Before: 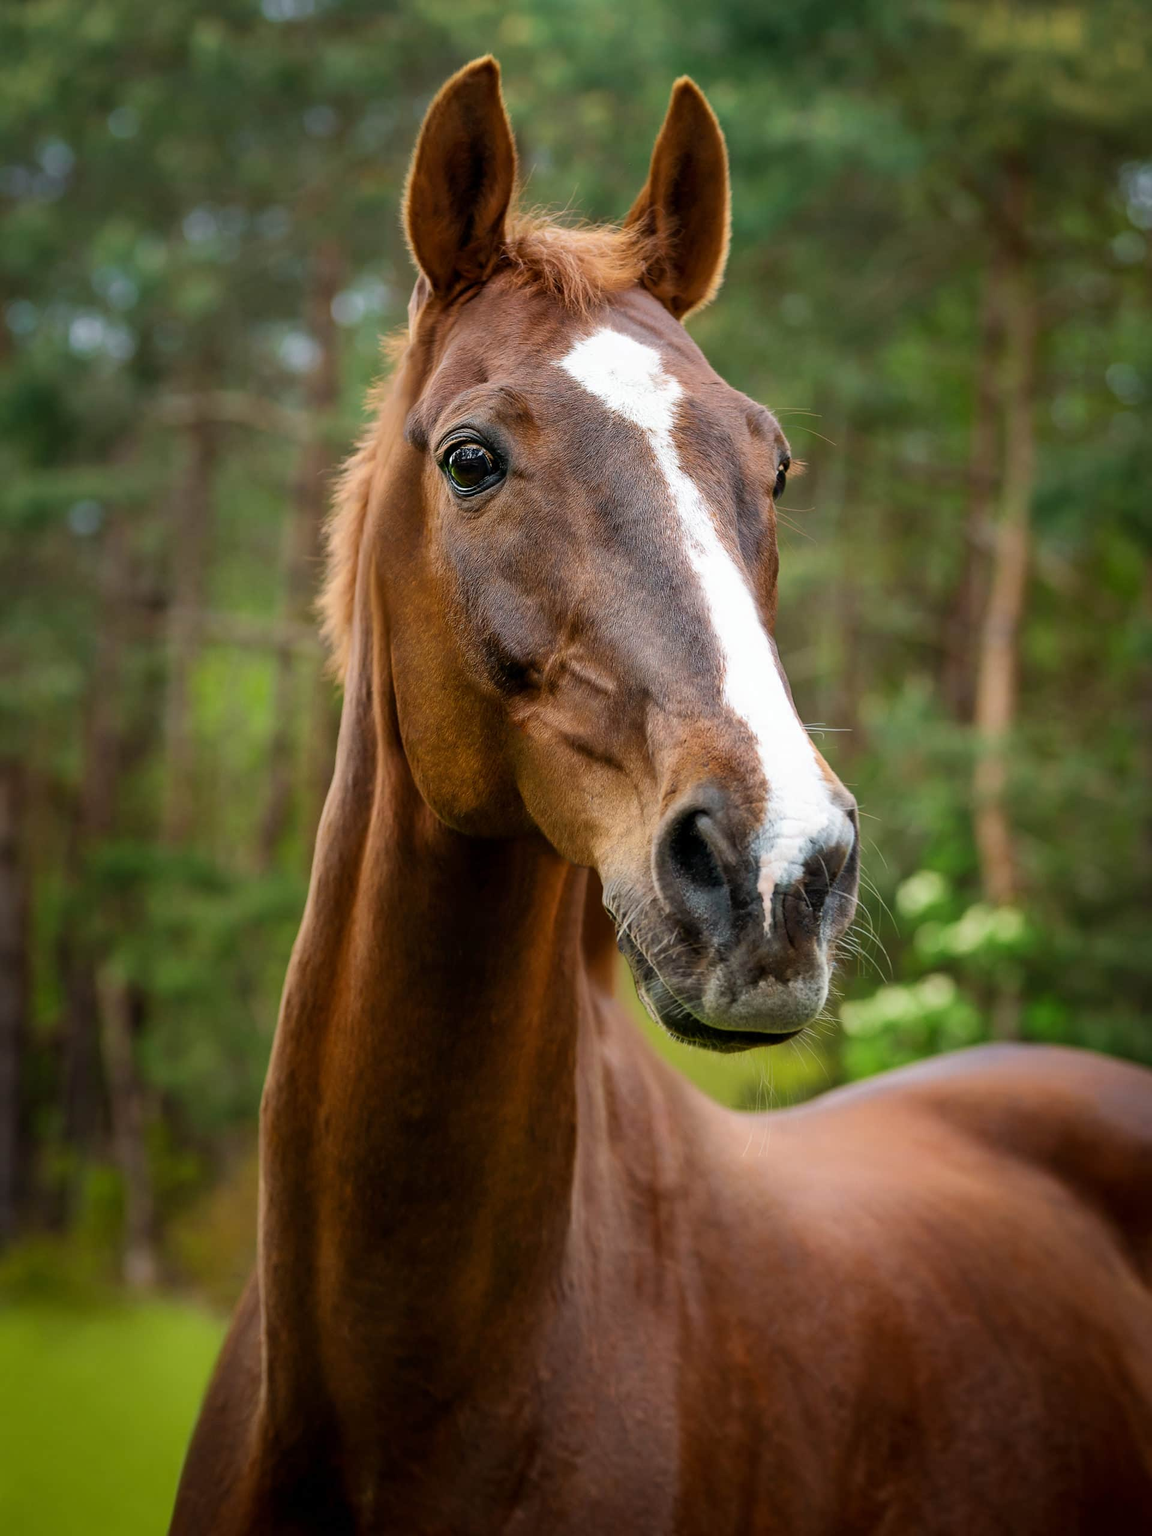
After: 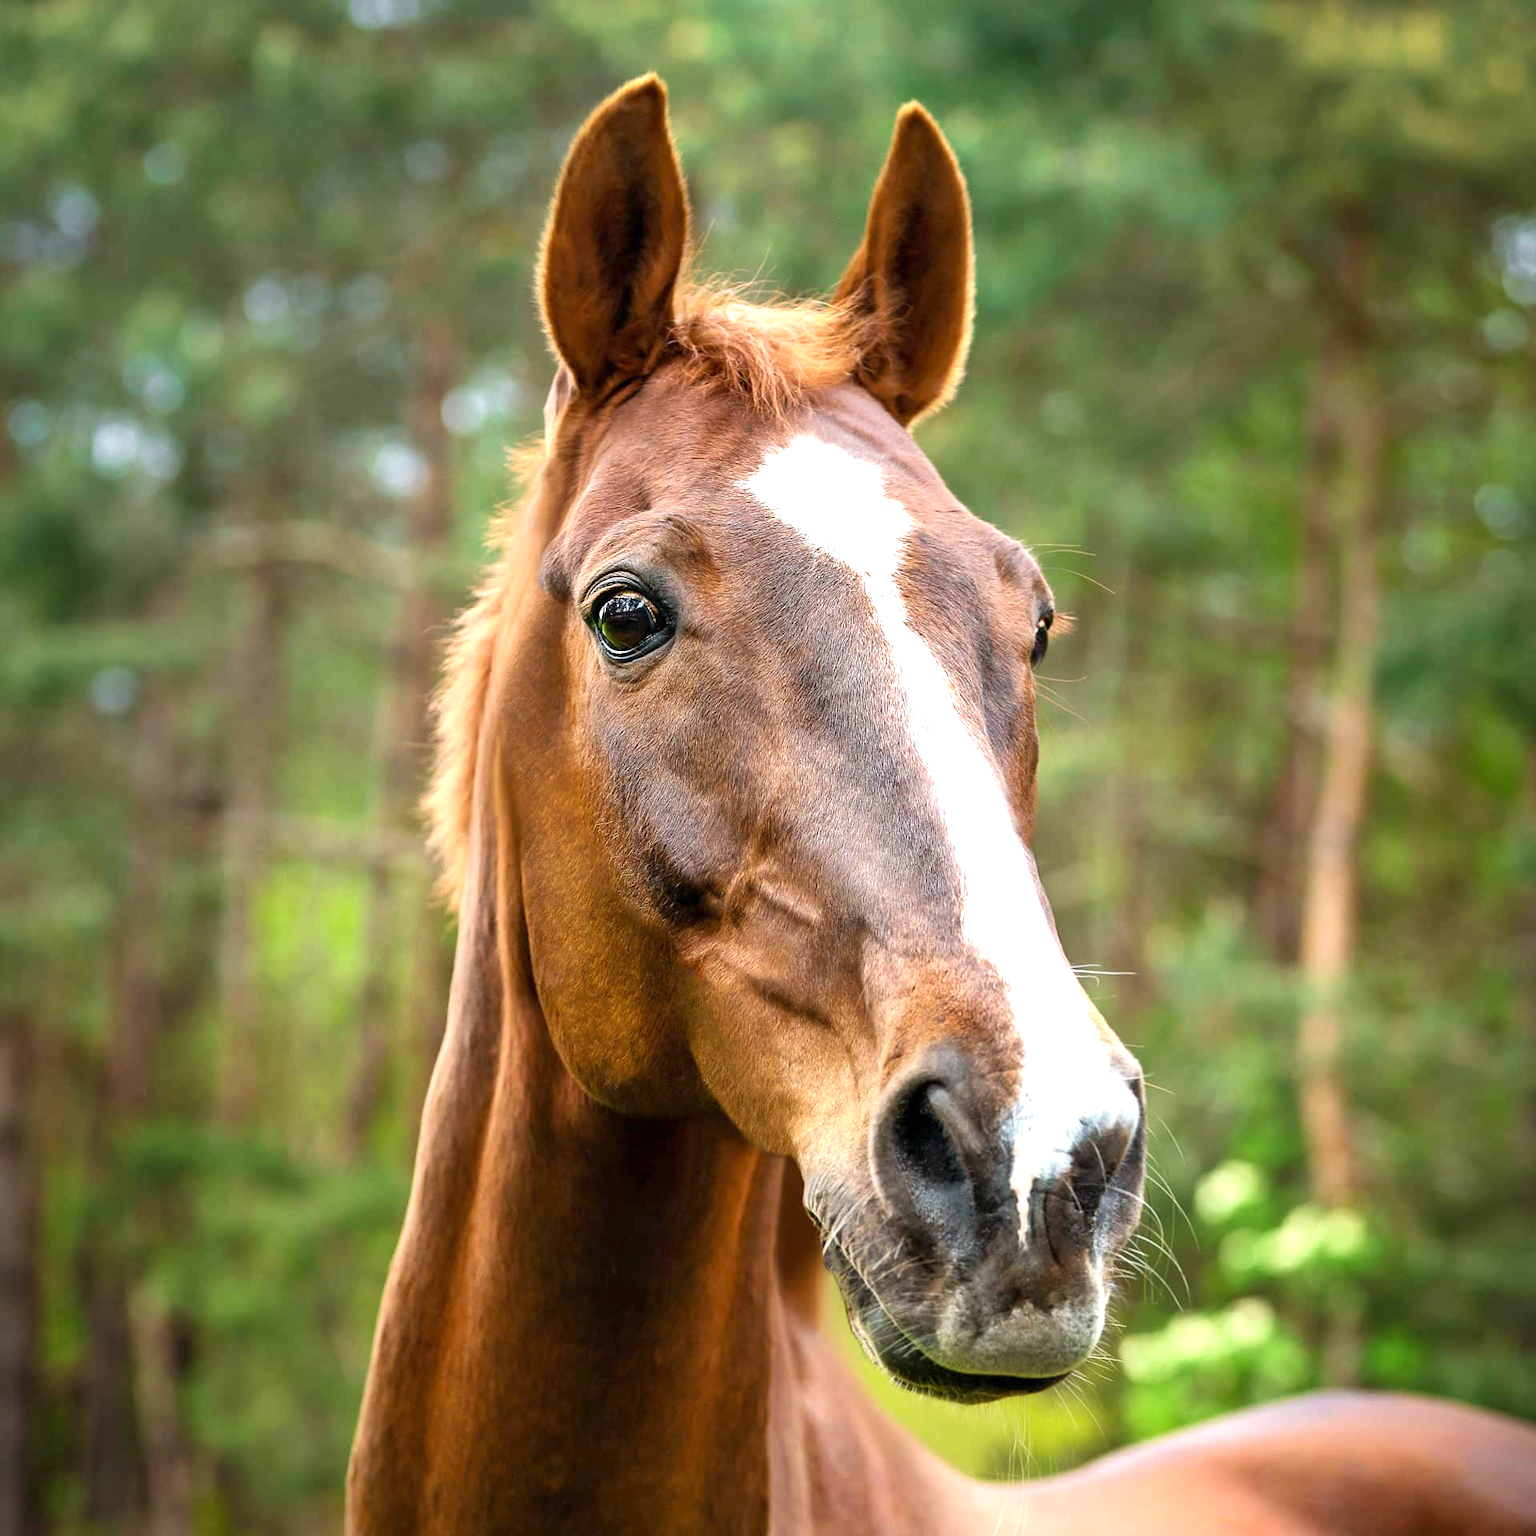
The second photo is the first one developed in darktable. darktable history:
crop: bottom 24.988%
exposure: black level correction 0, exposure 1.015 EV, compensate exposure bias true, compensate highlight preservation false
